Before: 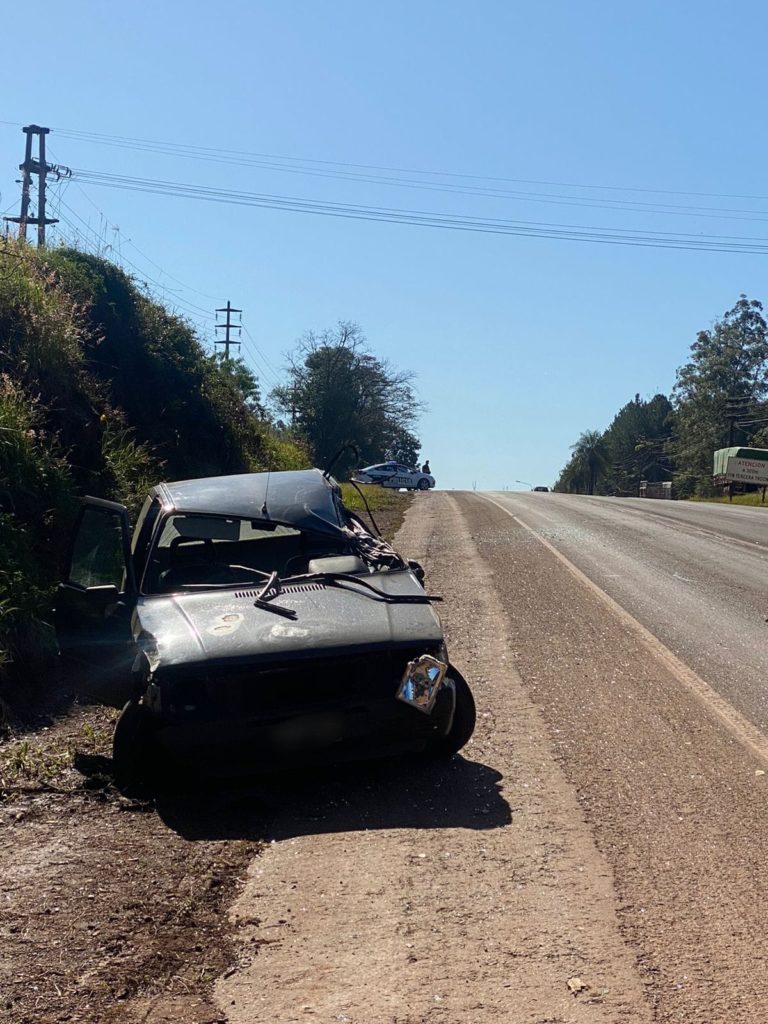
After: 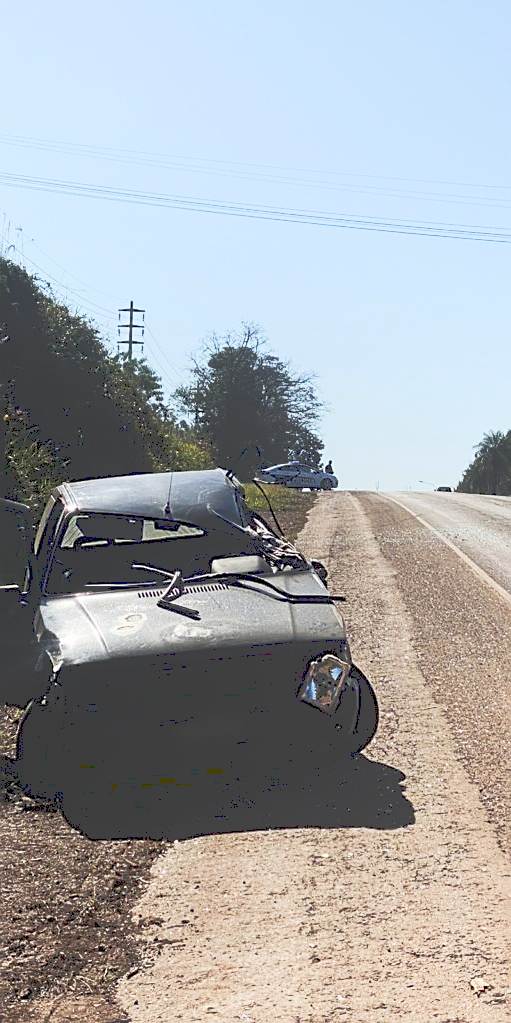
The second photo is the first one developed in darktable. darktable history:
crop and rotate: left 12.673%, right 20.66%
sharpen: on, module defaults
tone curve: curves: ch0 [(0, 0) (0.003, 0.301) (0.011, 0.302) (0.025, 0.307) (0.044, 0.313) (0.069, 0.316) (0.1, 0.322) (0.136, 0.325) (0.177, 0.341) (0.224, 0.358) (0.277, 0.386) (0.335, 0.429) (0.399, 0.486) (0.468, 0.556) (0.543, 0.644) (0.623, 0.728) (0.709, 0.796) (0.801, 0.854) (0.898, 0.908) (1, 1)], preserve colors none
shadows and highlights: shadows -62.32, white point adjustment -5.22, highlights 61.59
